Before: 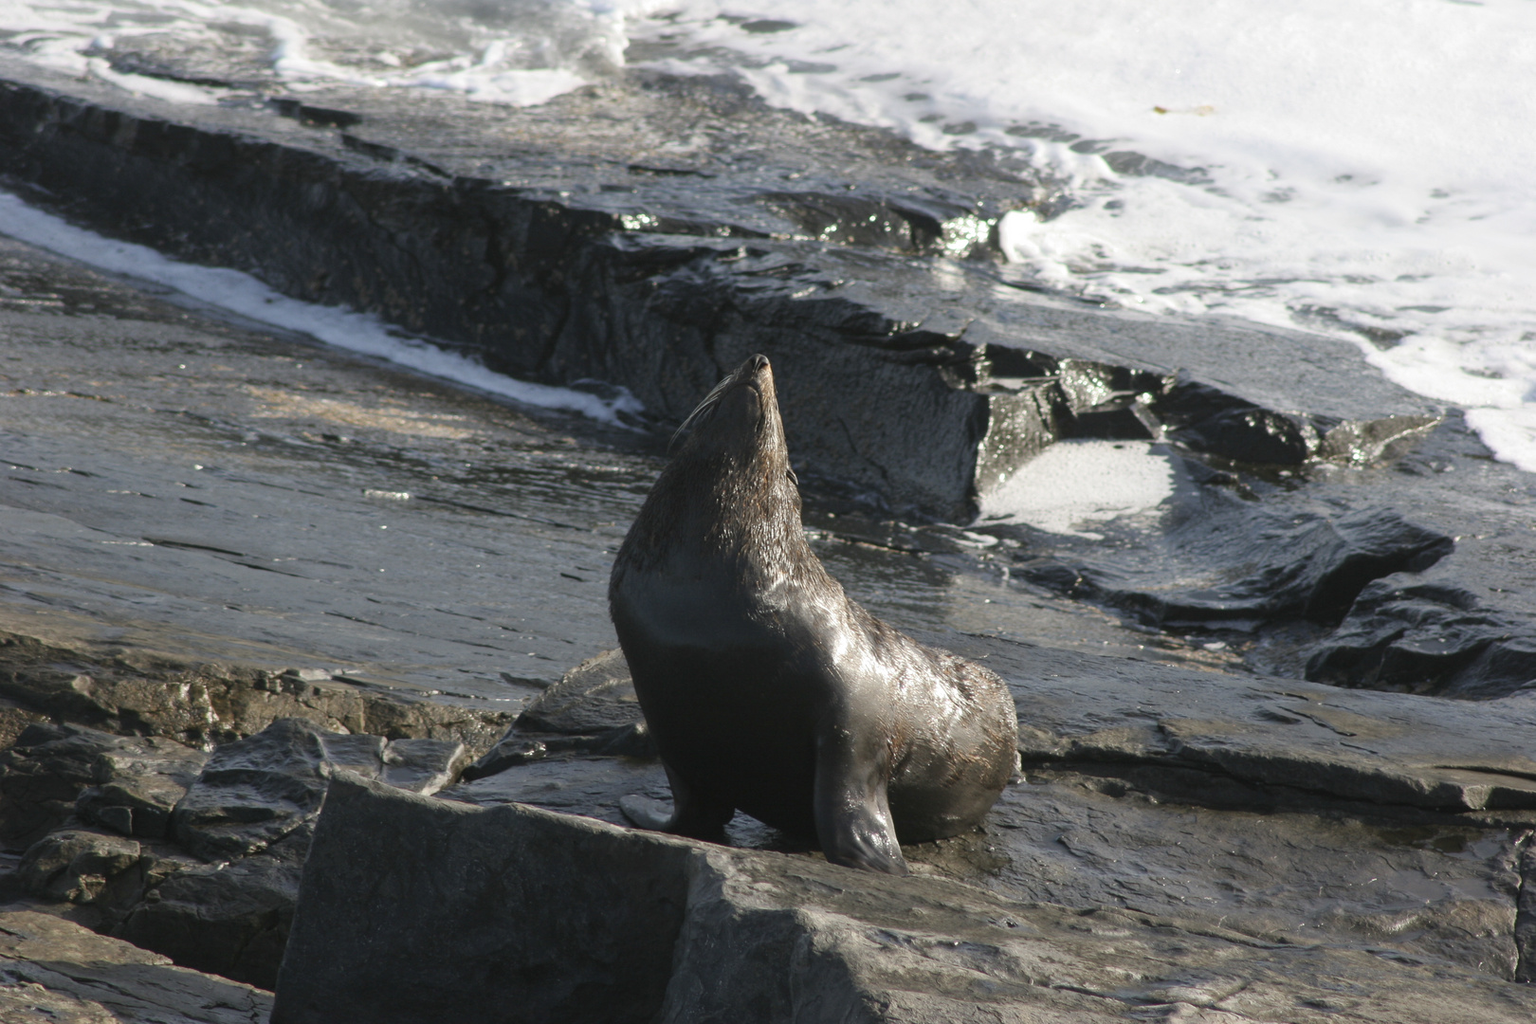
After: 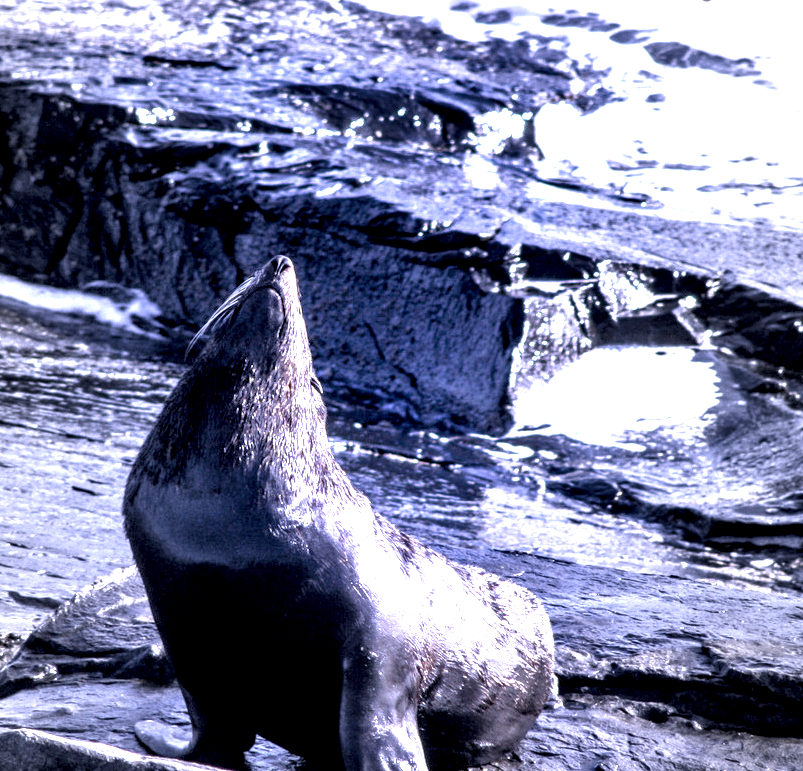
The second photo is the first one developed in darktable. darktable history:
local contrast: highlights 115%, shadows 42%, detail 293%
crop: left 32.075%, top 10.976%, right 18.355%, bottom 17.596%
exposure: exposure 0.648 EV, compensate highlight preservation false
vignetting: fall-off start 18.21%, fall-off radius 137.95%, brightness -0.207, center (-0.078, 0.066), width/height ratio 0.62, shape 0.59
tone equalizer: -8 EV 0.001 EV, -7 EV -0.004 EV, -6 EV 0.009 EV, -5 EV 0.032 EV, -4 EV 0.276 EV, -3 EV 0.644 EV, -2 EV 0.584 EV, -1 EV 0.187 EV, +0 EV 0.024 EV
shadows and highlights: shadows 43.06, highlights 6.94
white balance: red 0.98, blue 1.61
